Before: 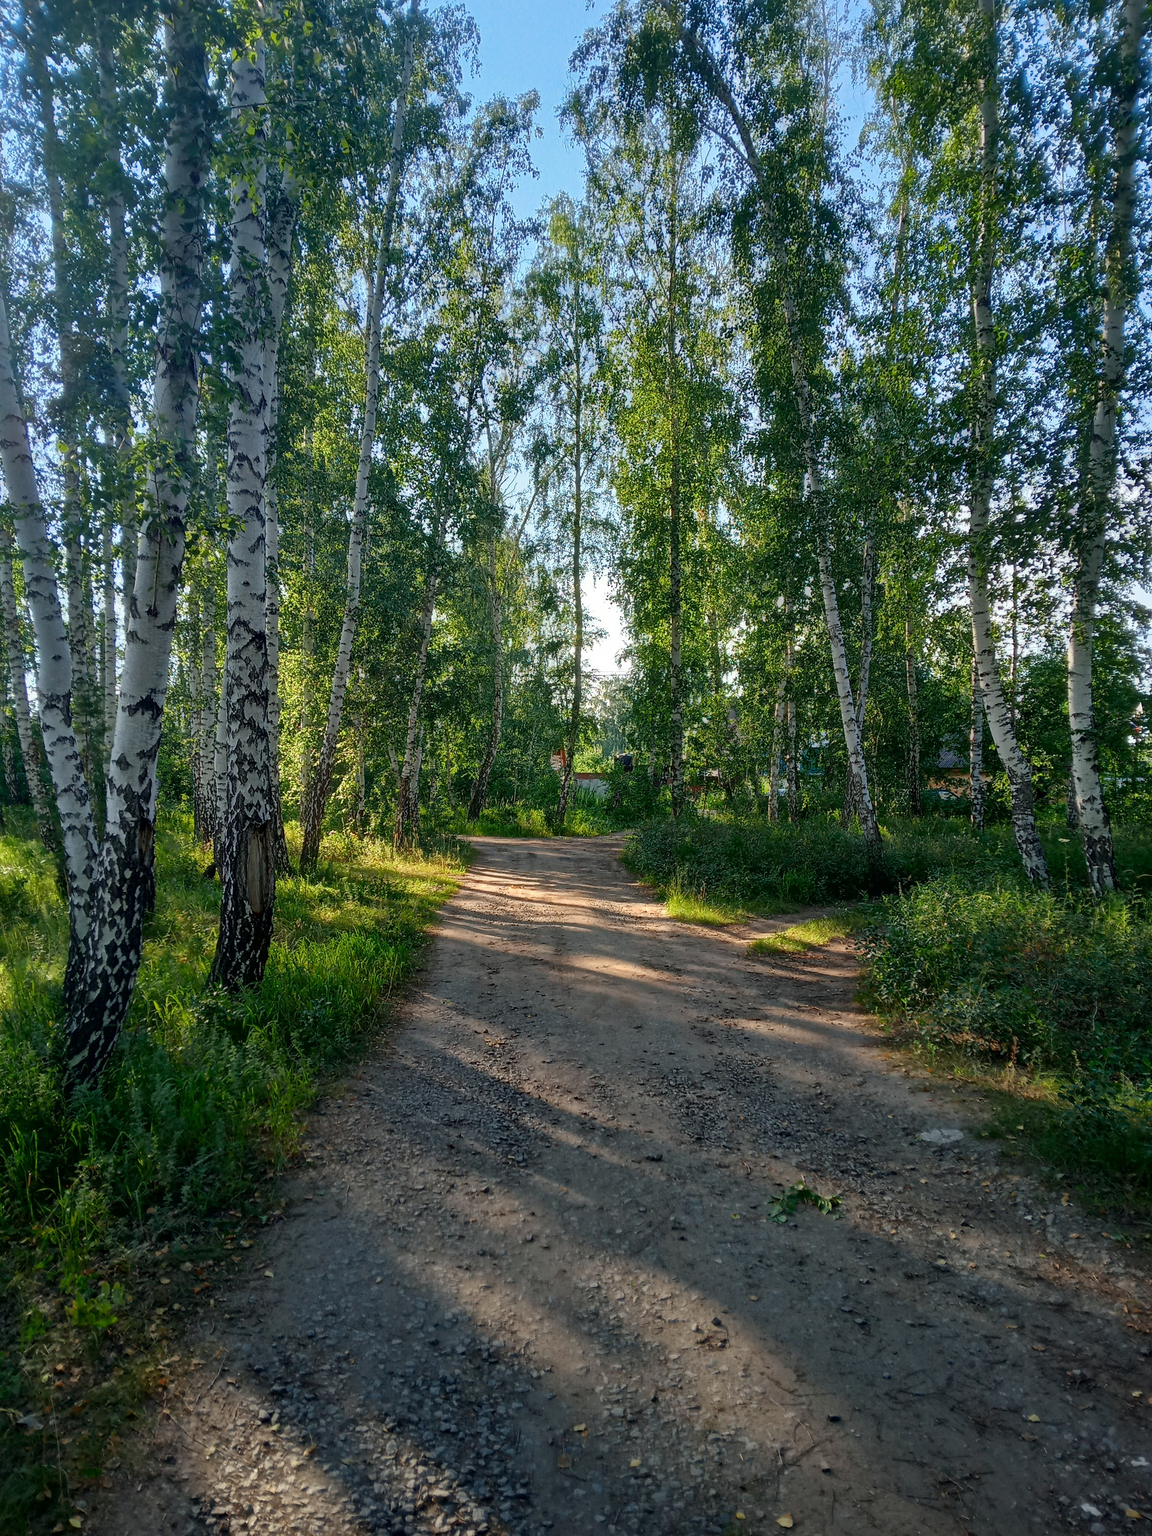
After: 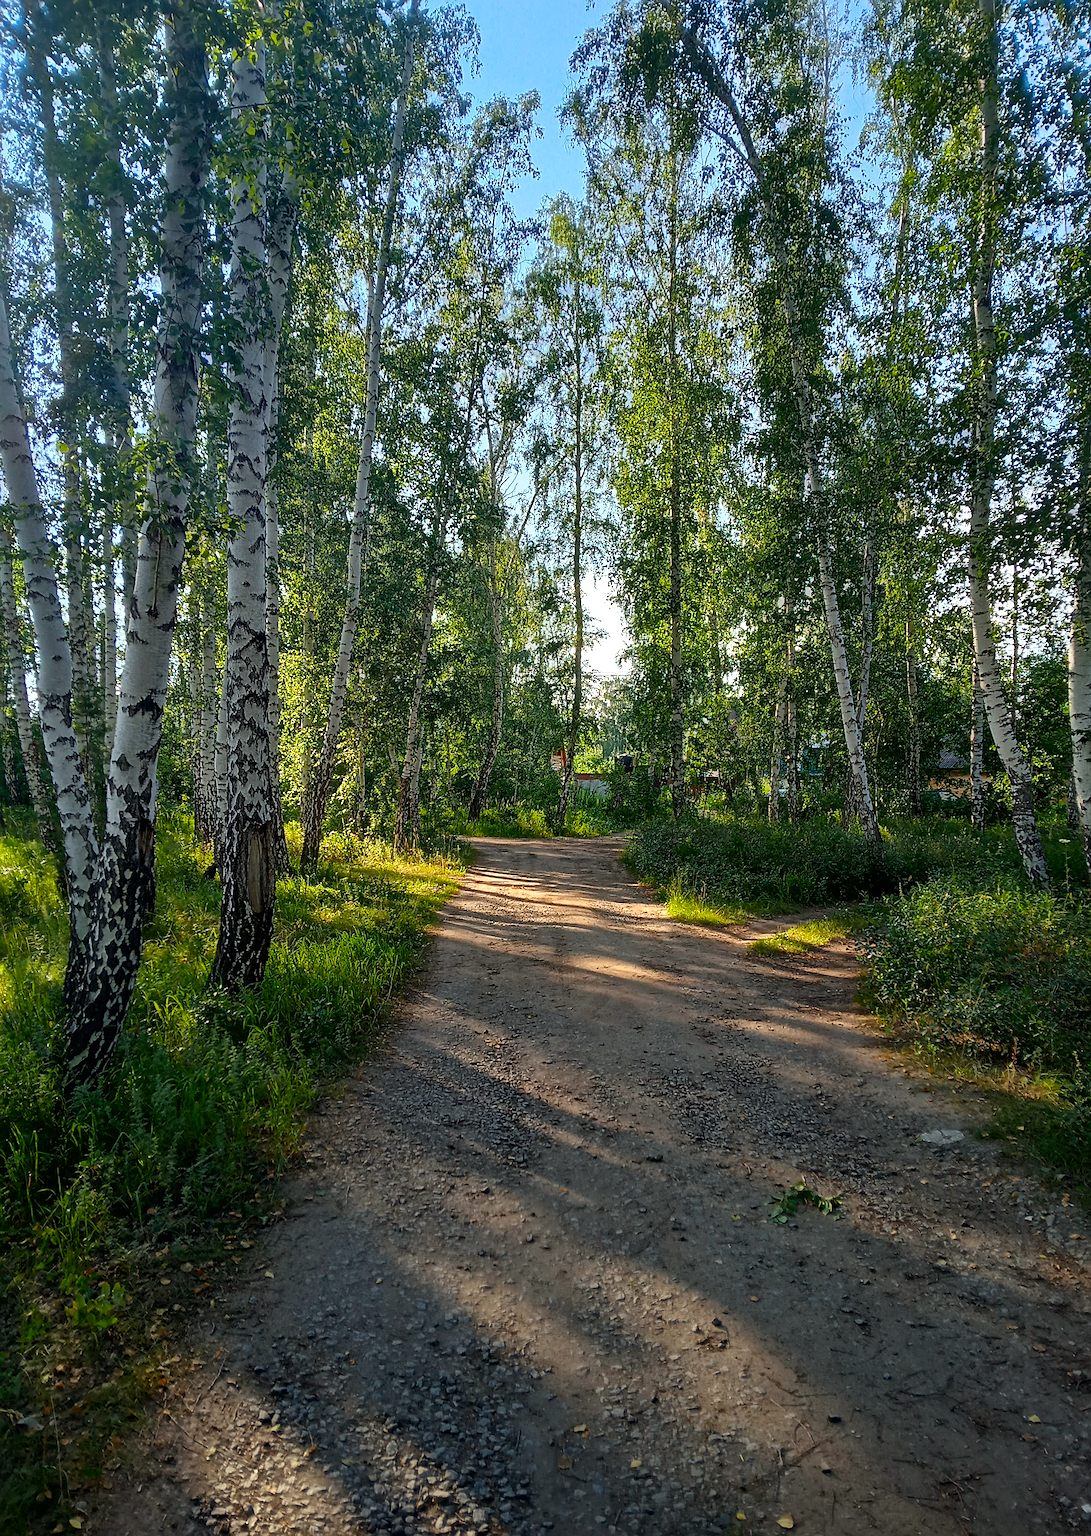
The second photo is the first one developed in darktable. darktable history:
color balance rgb: power › chroma 0.706%, power › hue 60°, linear chroma grading › shadows -7.567%, linear chroma grading › global chroma 9.885%, perceptual saturation grading › global saturation 7.124%, perceptual saturation grading › shadows 4.33%, contrast 5.042%
sharpen: on, module defaults
crop and rotate: left 0%, right 5.229%
